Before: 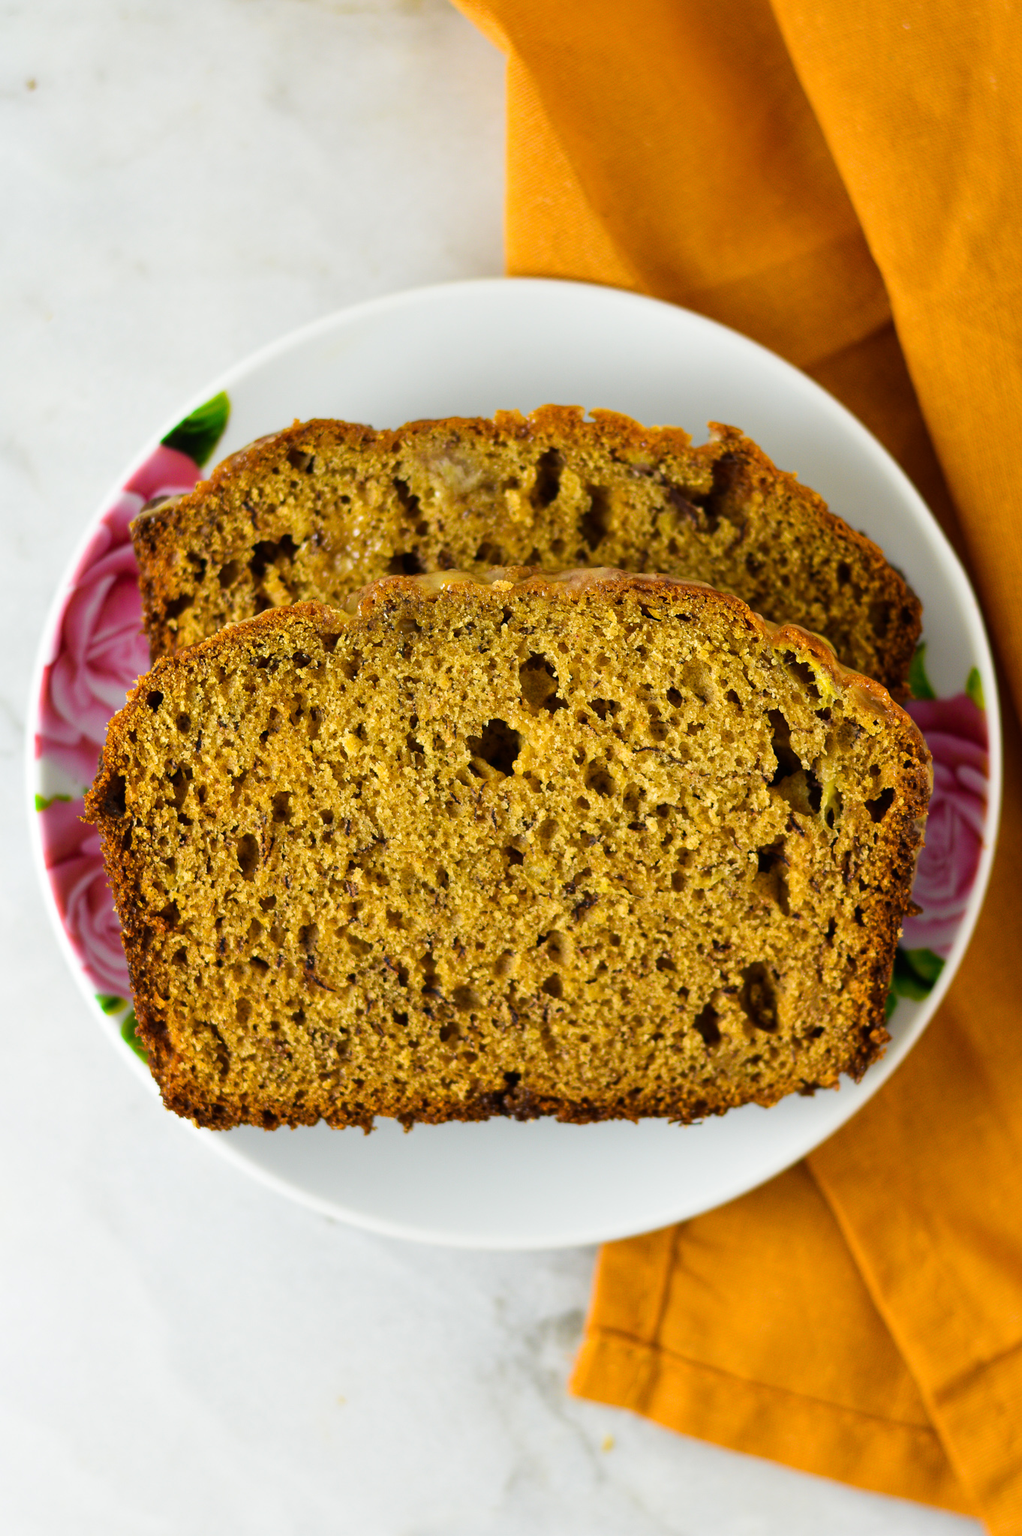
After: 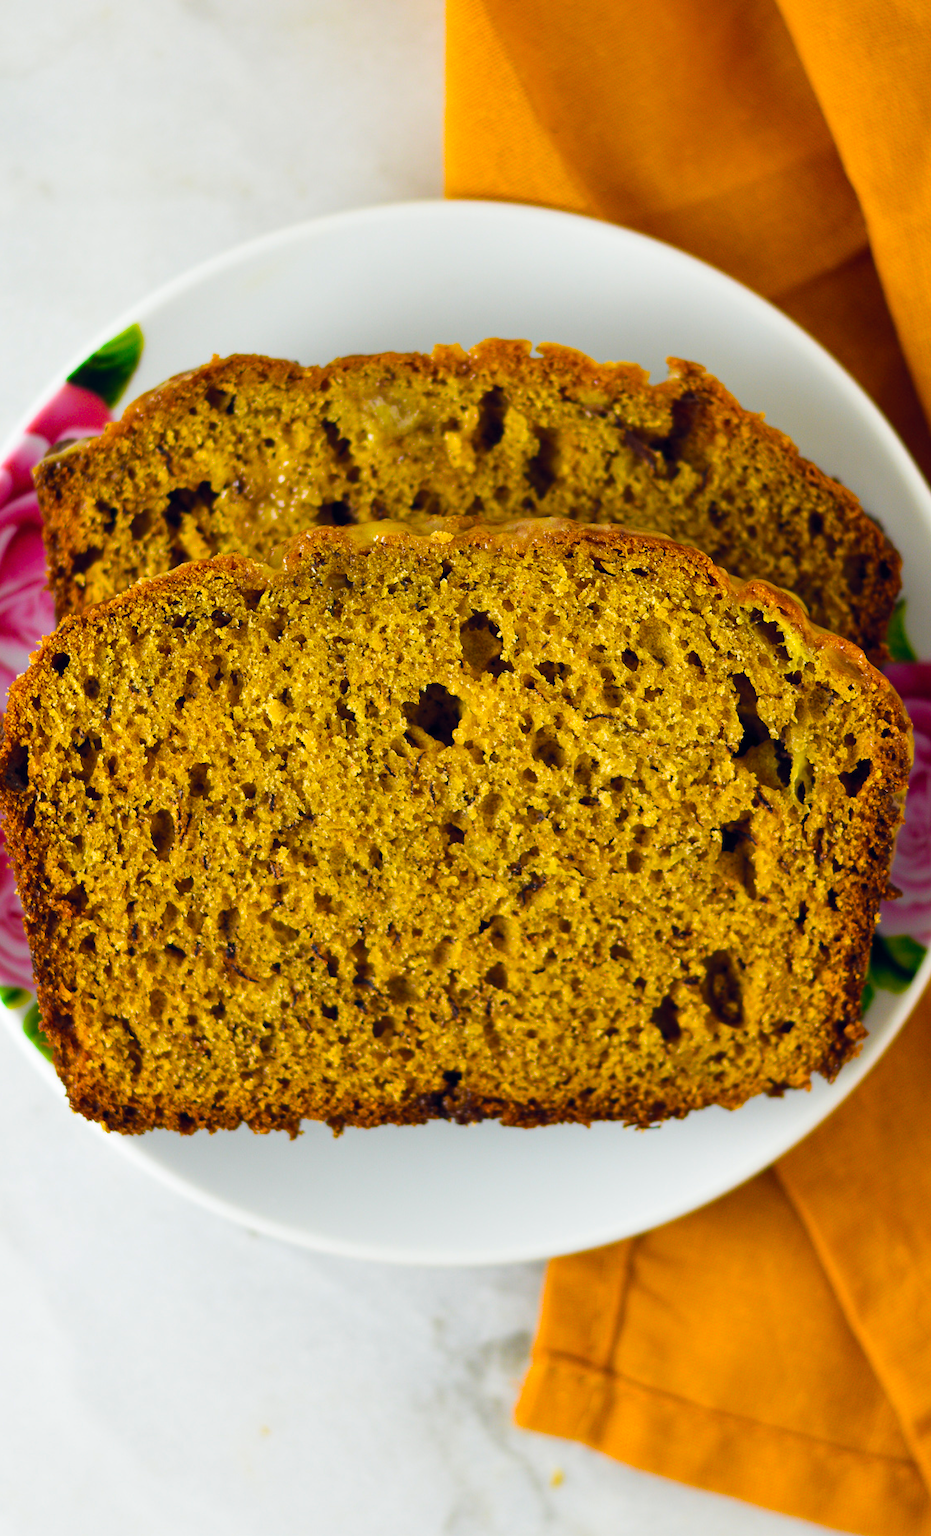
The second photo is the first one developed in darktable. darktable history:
color balance rgb: global offset › chroma 0.062%, global offset › hue 254.22°, perceptual saturation grading › global saturation 30.715%
crop: left 9.803%, top 6.271%, right 7.071%, bottom 2.52%
